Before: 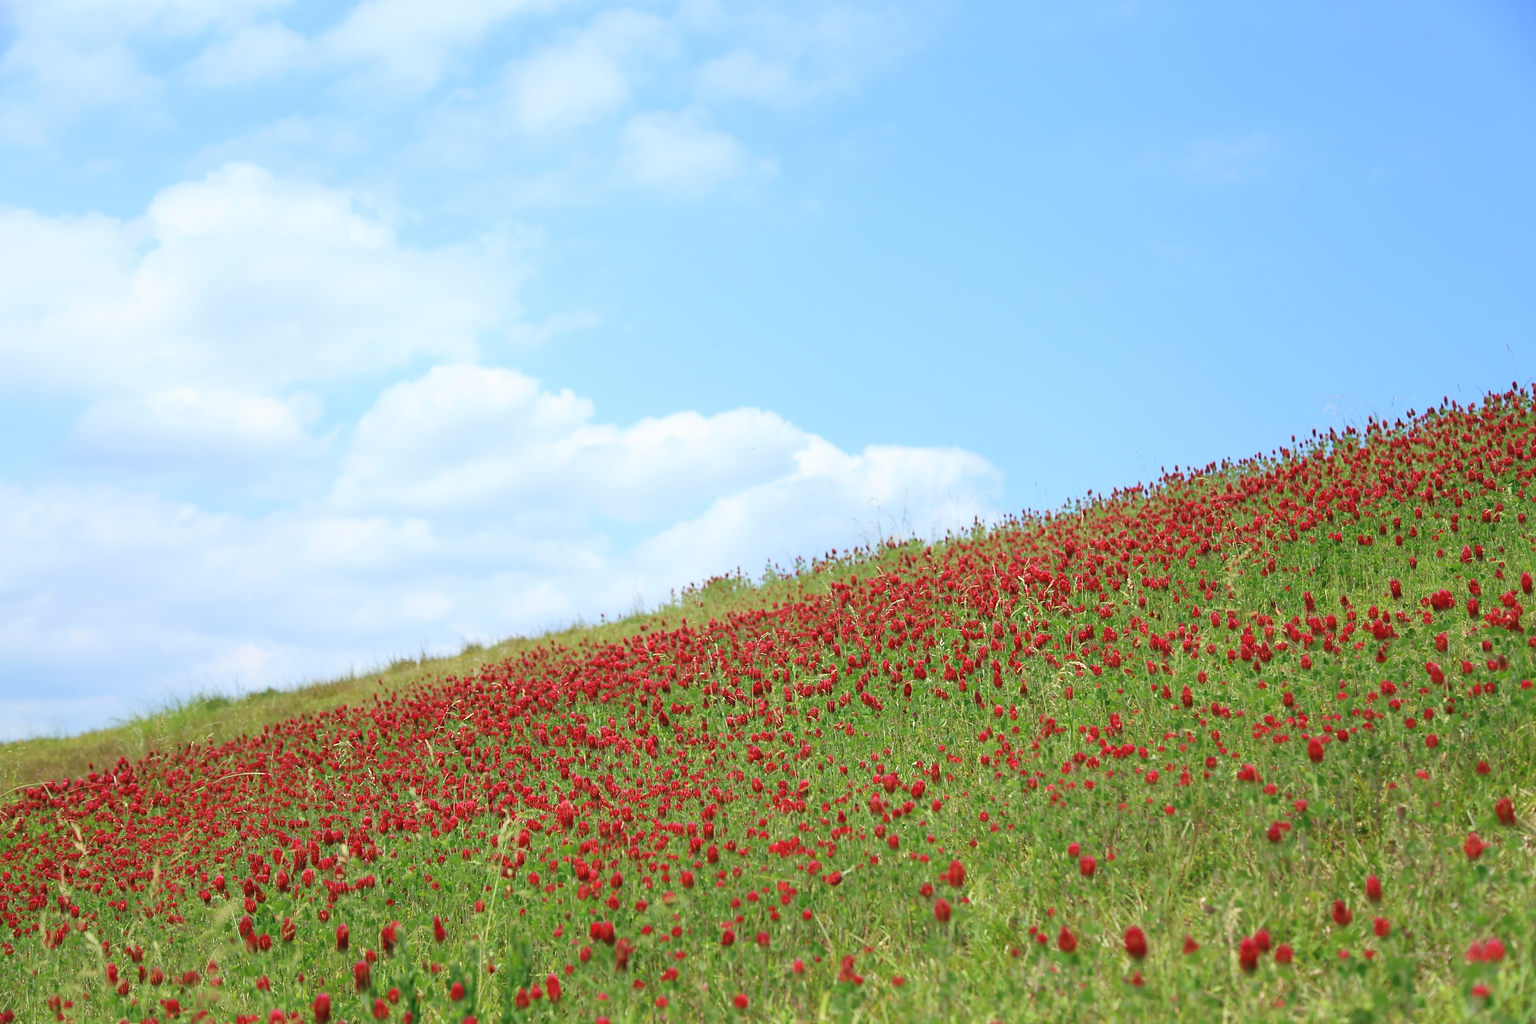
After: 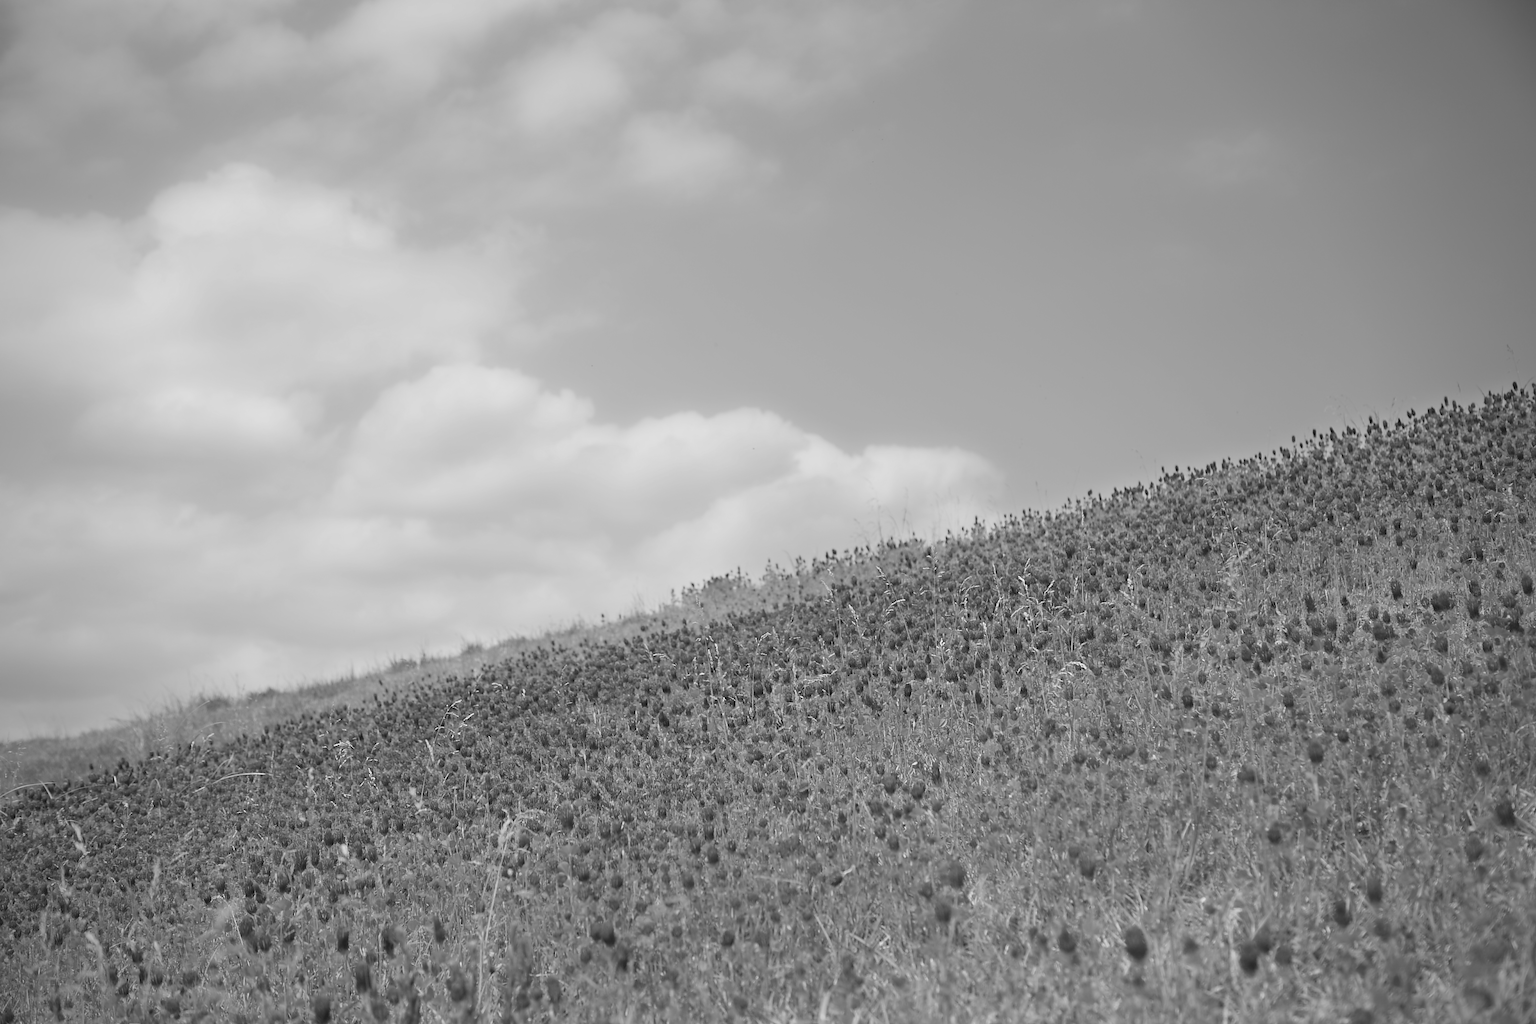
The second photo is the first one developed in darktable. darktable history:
white balance: emerald 1
vignetting: on, module defaults
monochrome: a 26.22, b 42.67, size 0.8
